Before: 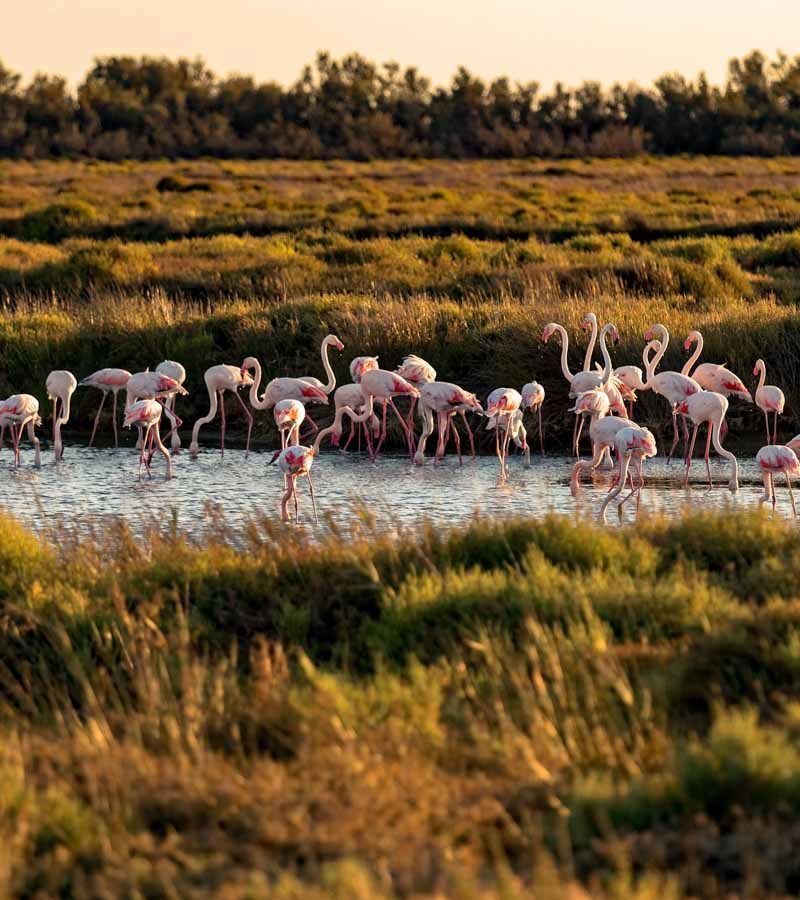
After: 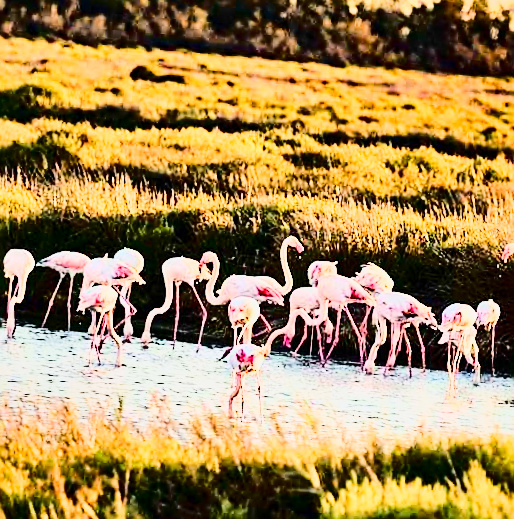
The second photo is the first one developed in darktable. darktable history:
sharpen: radius 1.917
crop and rotate: angle -4.79°, left 2.212%, top 6.774%, right 27.604%, bottom 30.261%
exposure: black level correction 0, exposure 0.701 EV, compensate exposure bias true, compensate highlight preservation false
tone curve: curves: ch0 [(0, 0) (0.179, 0.073) (0.265, 0.147) (0.463, 0.553) (0.51, 0.635) (0.716, 0.863) (1, 0.997)], color space Lab, independent channels, preserve colors none
shadows and highlights: radius 124.41, shadows 99.4, white point adjustment -2.92, highlights -99.68, soften with gaussian
base curve: curves: ch0 [(0, 0) (0.026, 0.03) (0.109, 0.232) (0.351, 0.748) (0.669, 0.968) (1, 1)]
color balance rgb: perceptual saturation grading › global saturation 20%, perceptual saturation grading › highlights -50.299%, perceptual saturation grading › shadows 30.107%, perceptual brilliance grading › mid-tones 10.197%, perceptual brilliance grading › shadows 14.278%
